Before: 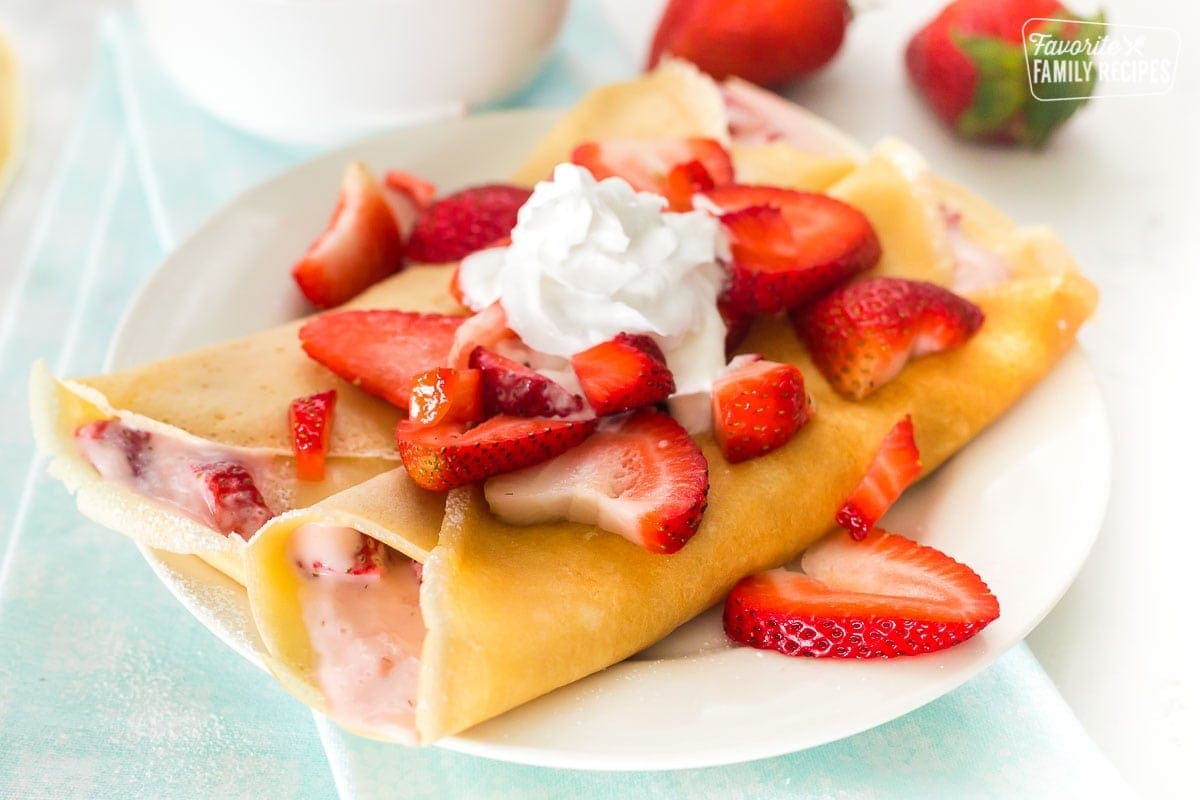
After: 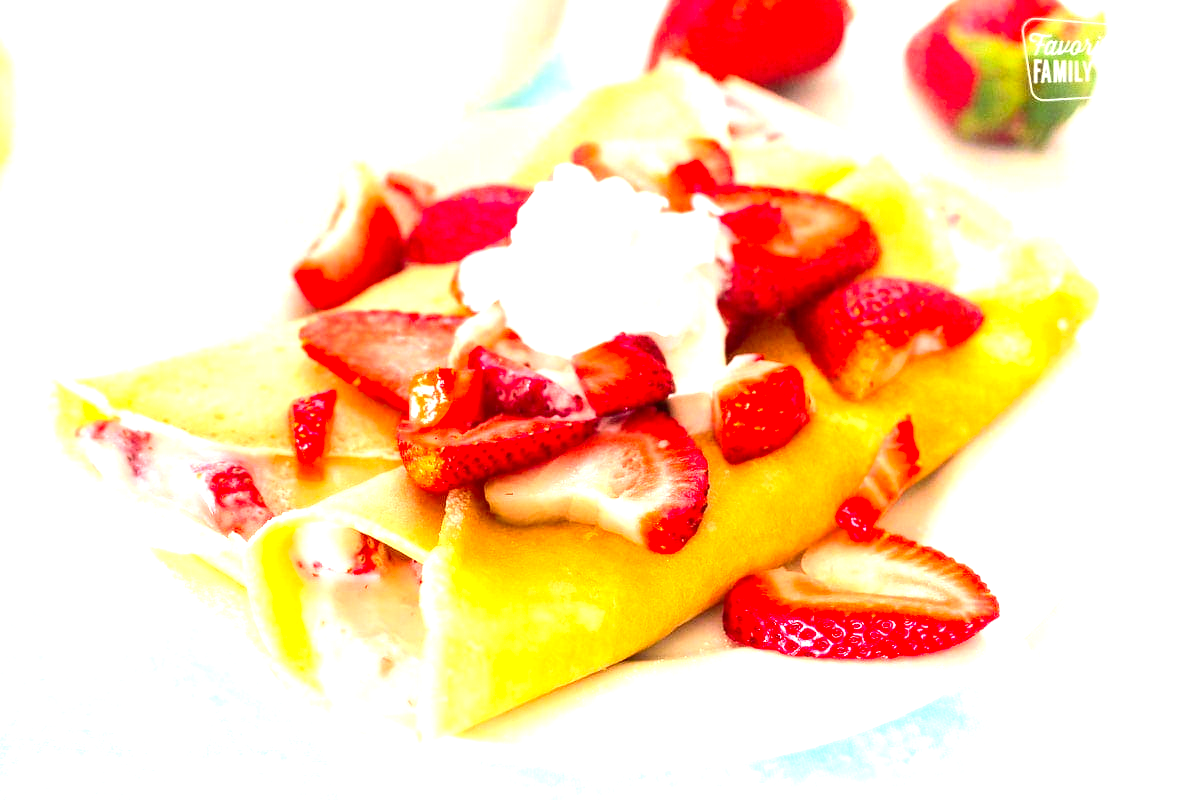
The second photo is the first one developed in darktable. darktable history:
contrast brightness saturation: contrast 0.171, saturation 0.298
exposure: black level correction 0, exposure 1.294 EV, compensate highlight preservation false
tone equalizer: on, module defaults
